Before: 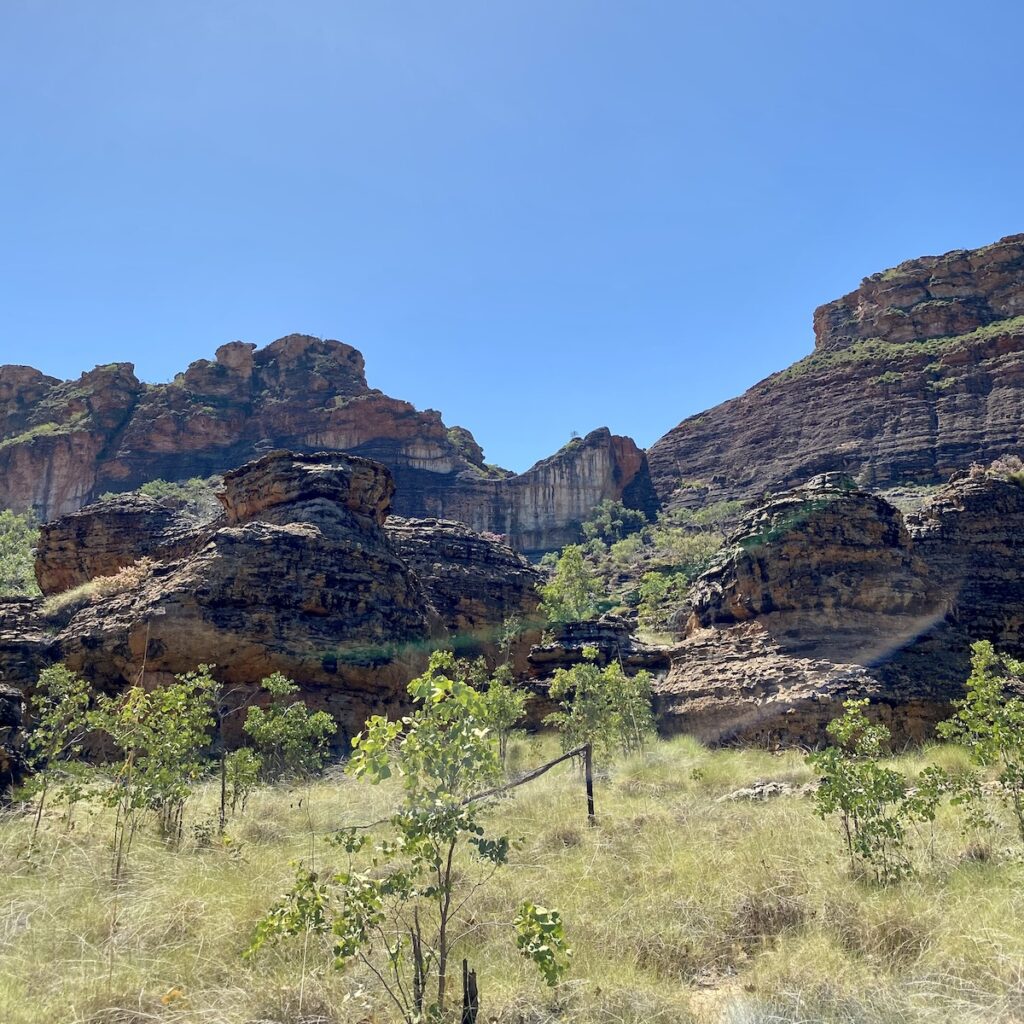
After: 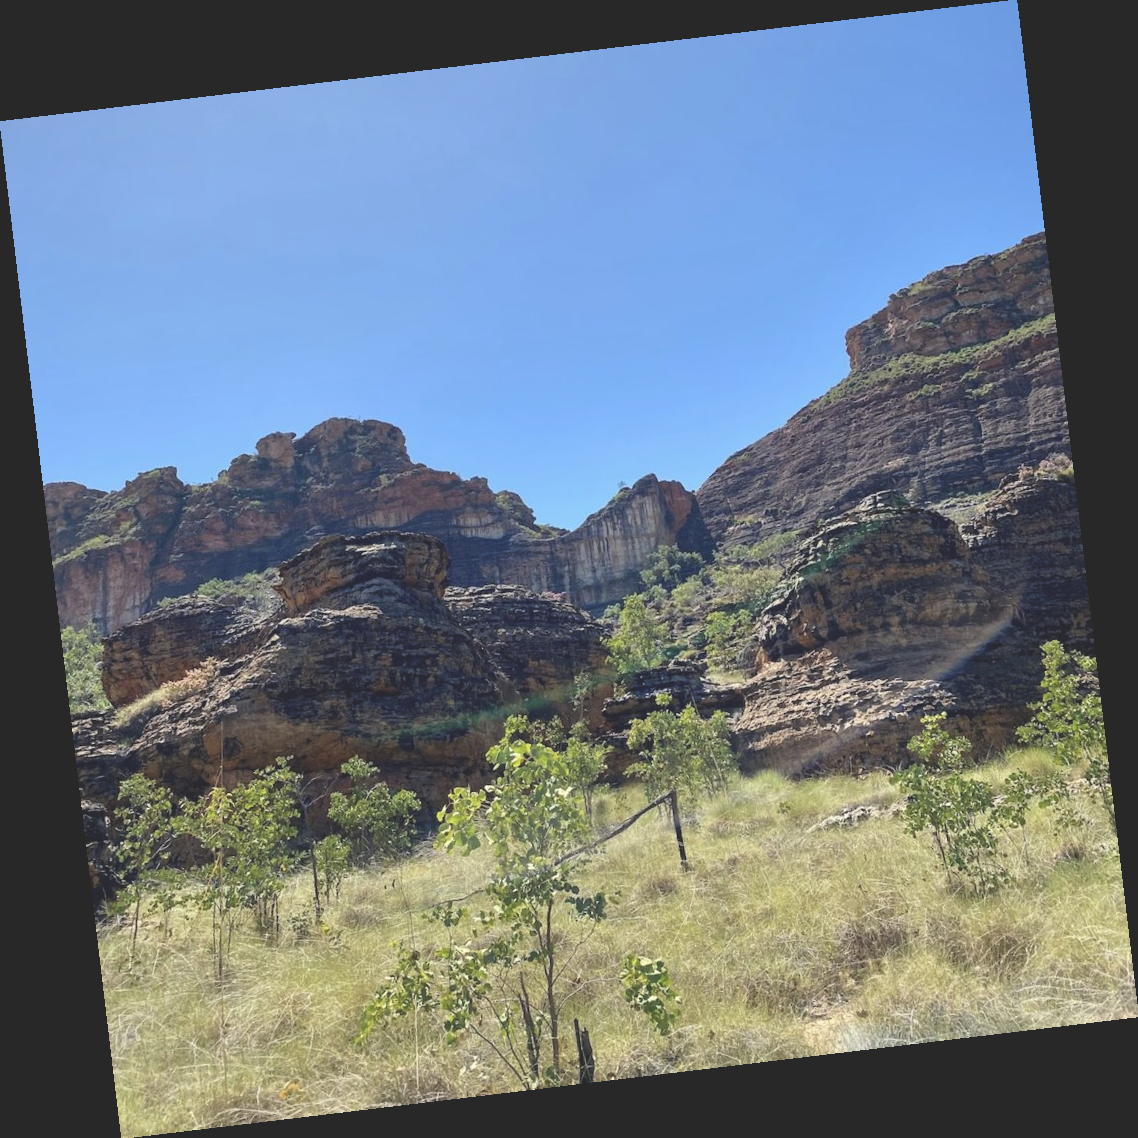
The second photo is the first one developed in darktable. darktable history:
rotate and perspective: rotation -6.83°, automatic cropping off
exposure: black level correction -0.023, exposure -0.039 EV, compensate highlight preservation false
